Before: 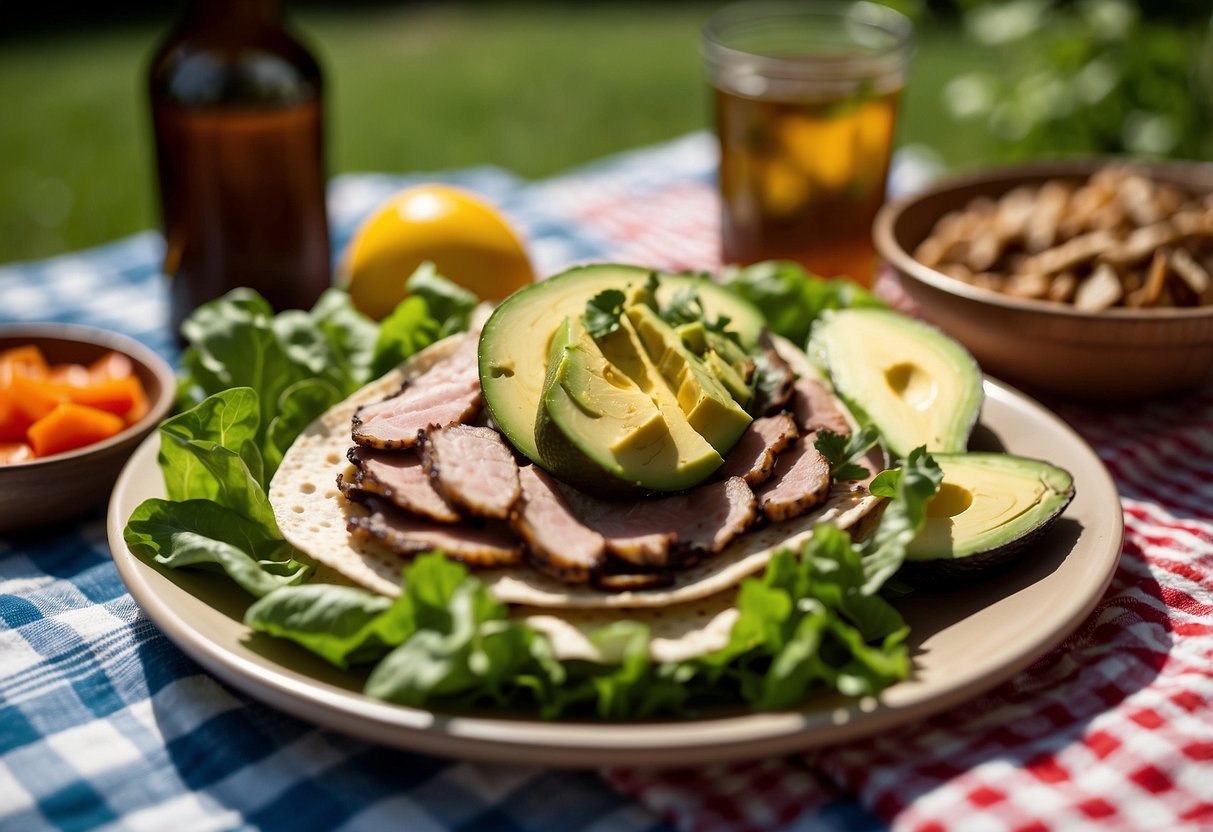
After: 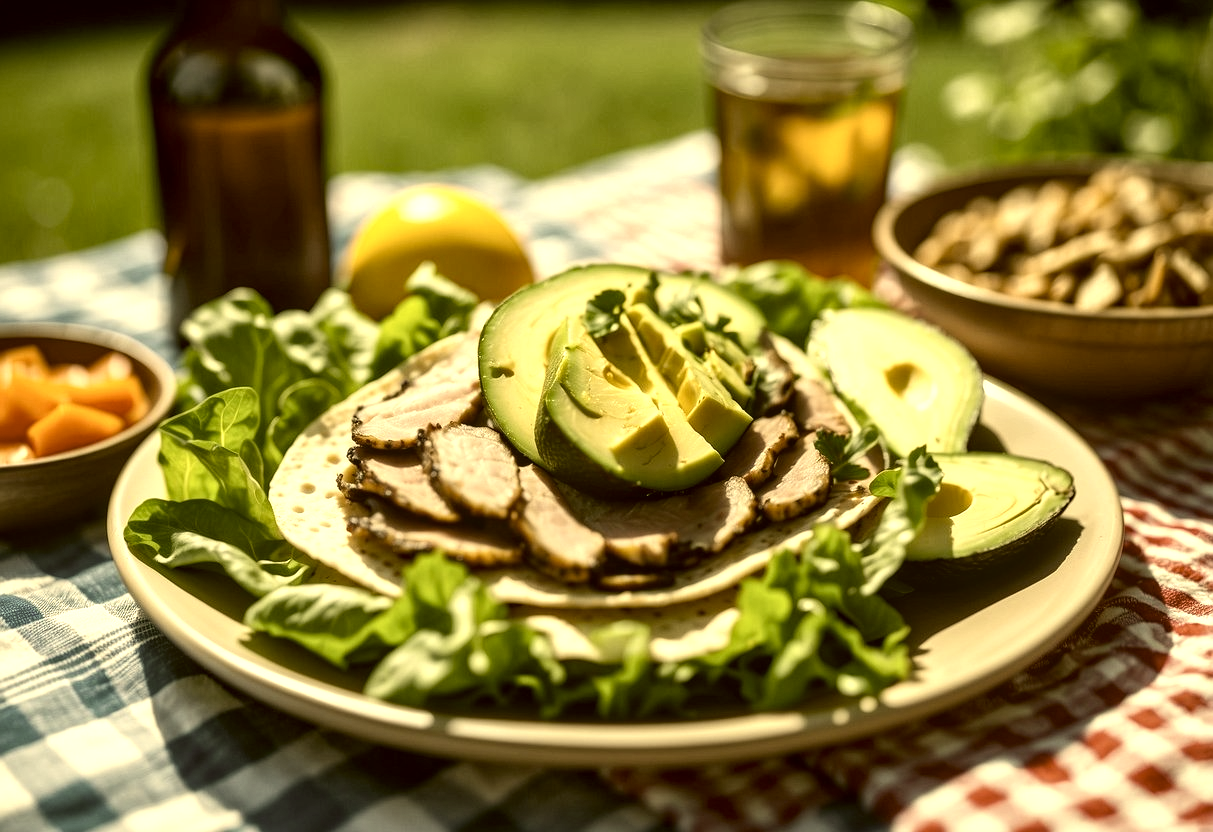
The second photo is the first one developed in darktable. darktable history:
color correction: highlights a* 0.167, highlights b* 29.1, shadows a* -0.232, shadows b* 20.91
exposure: exposure 0.637 EV, compensate highlight preservation false
contrast brightness saturation: contrast 0.103, saturation -0.378
local contrast: on, module defaults
color zones: curves: ch0 [(0.068, 0.464) (0.25, 0.5) (0.48, 0.508) (0.75, 0.536) (0.886, 0.476) (0.967, 0.456)]; ch1 [(0.066, 0.456) (0.25, 0.5) (0.616, 0.508) (0.746, 0.56) (0.934, 0.444)]
